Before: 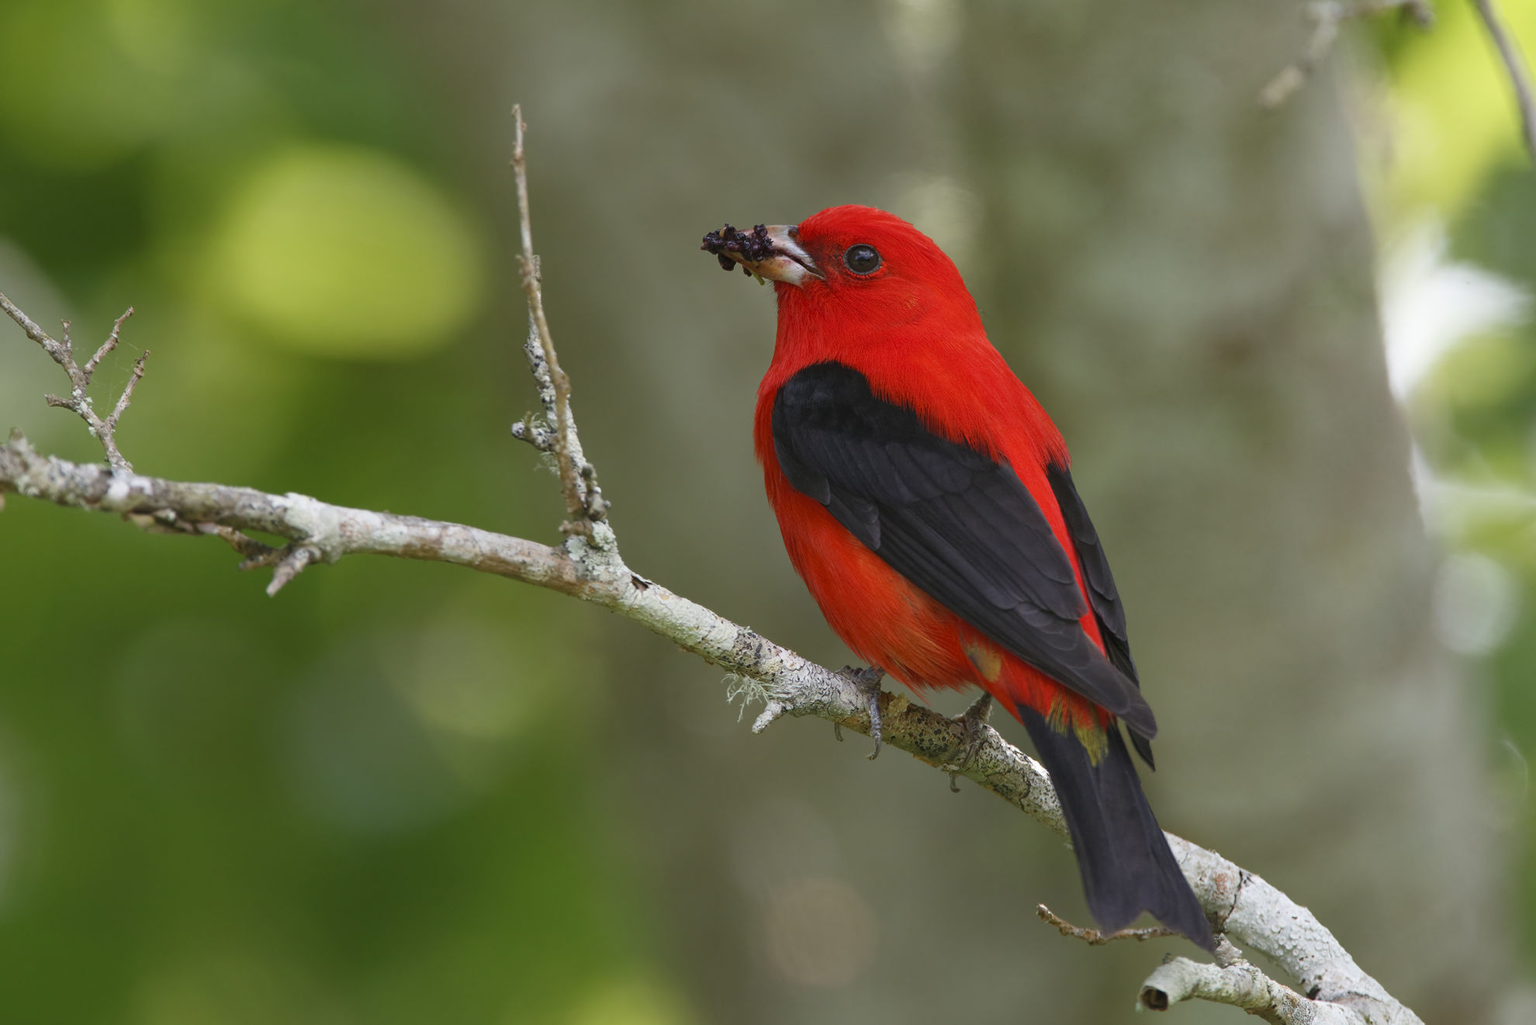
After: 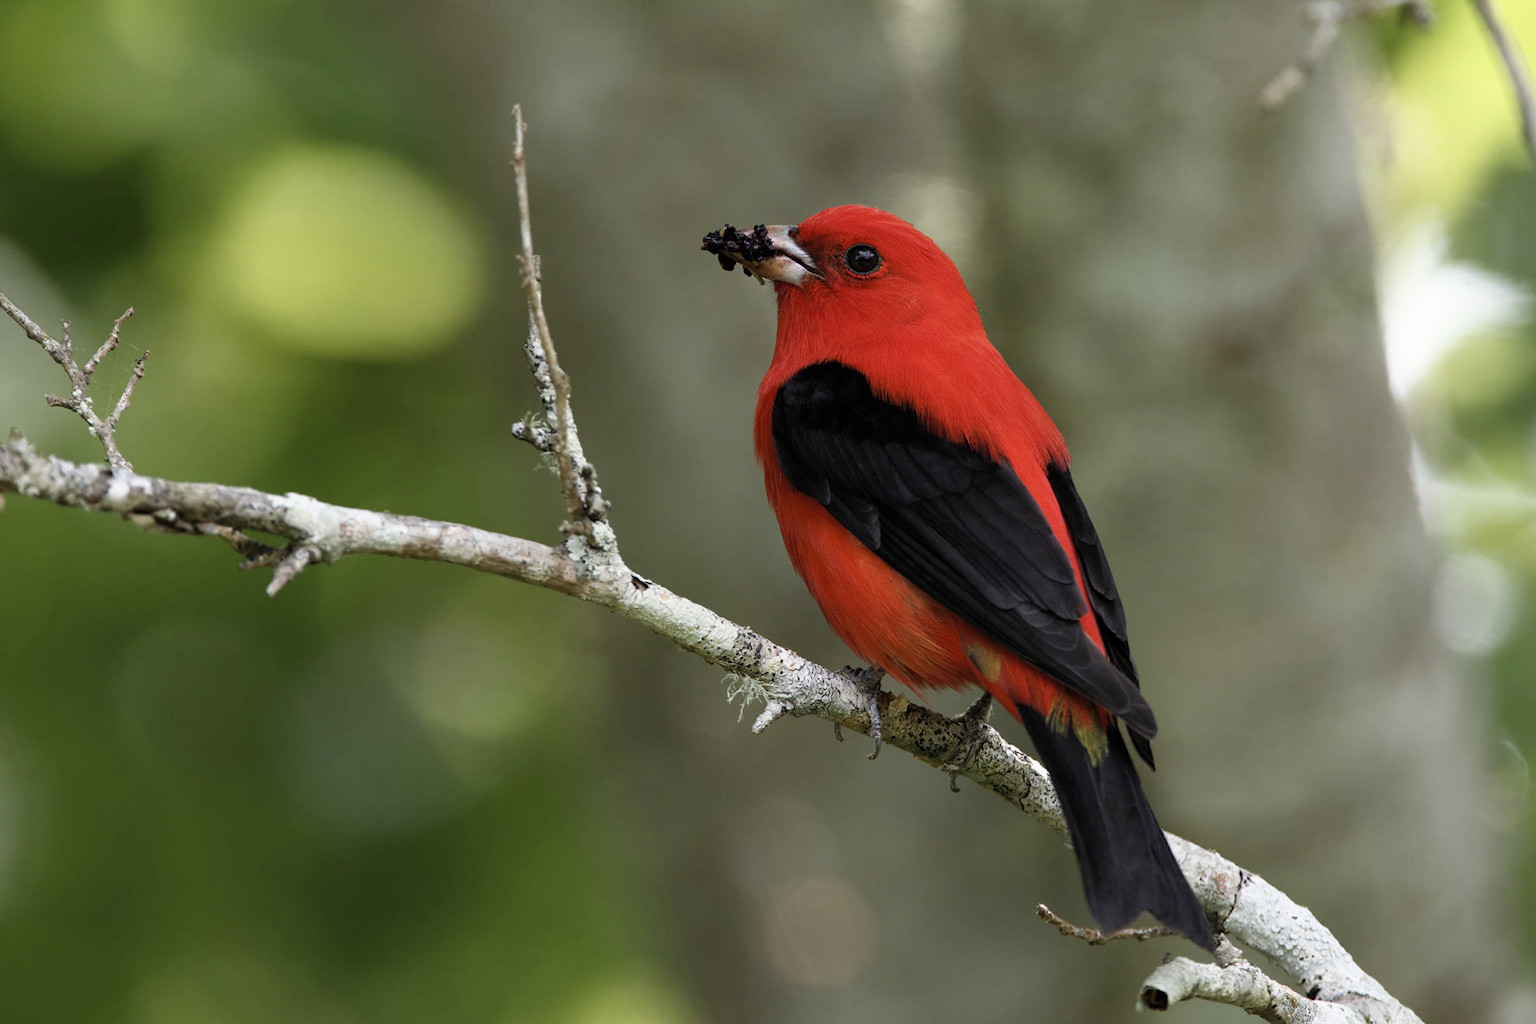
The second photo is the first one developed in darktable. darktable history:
contrast brightness saturation: saturation -0.091
filmic rgb: black relative exposure -8.66 EV, white relative exposure 2.71 EV, target black luminance 0%, hardness 6.25, latitude 77.04%, contrast 1.326, shadows ↔ highlights balance -0.351%
